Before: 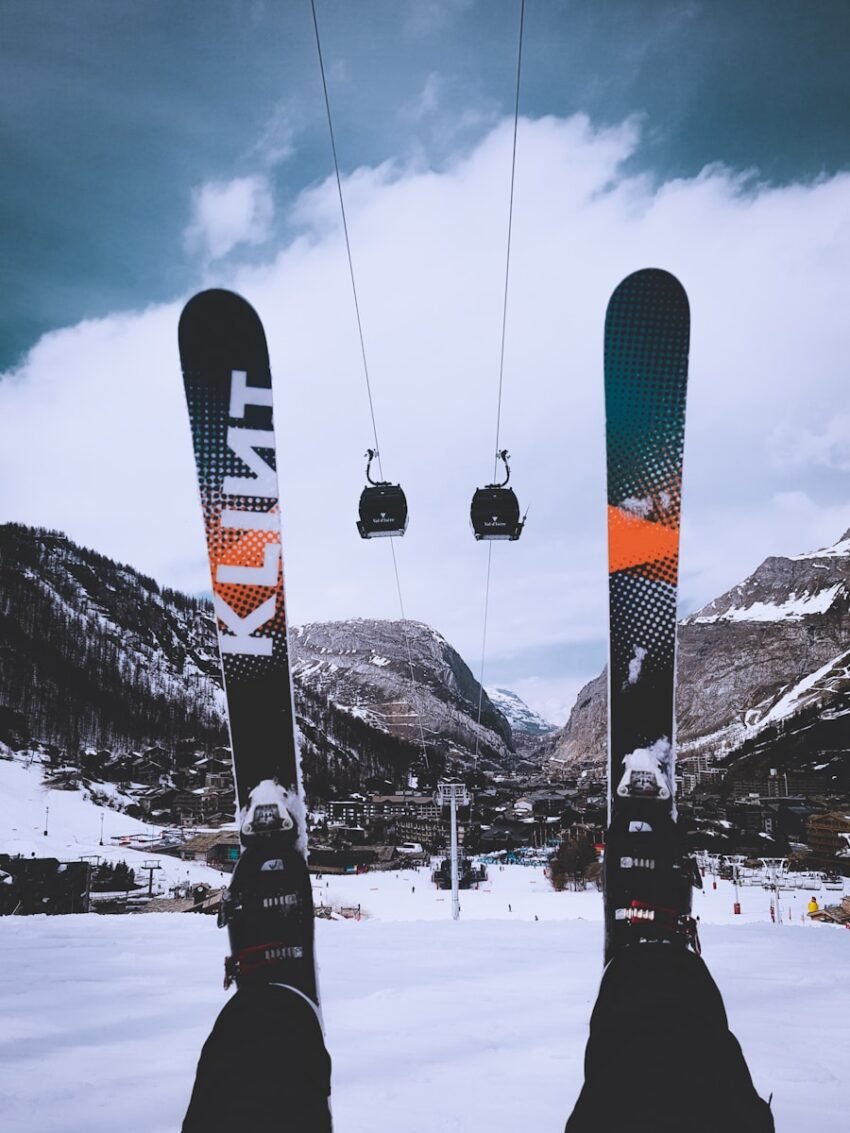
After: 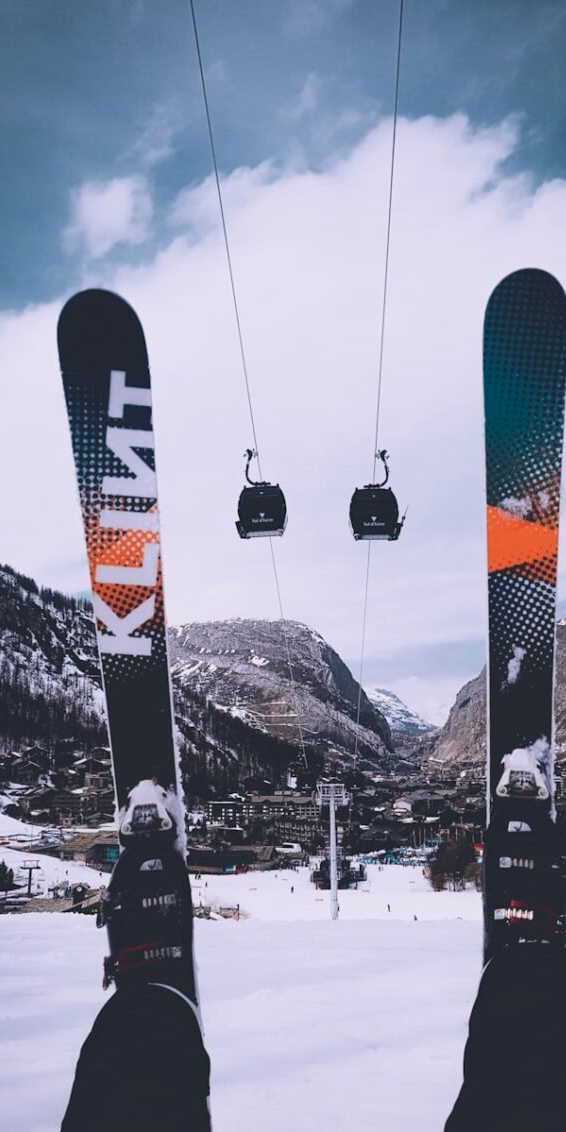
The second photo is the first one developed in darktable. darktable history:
color balance rgb: shadows lift › hue 87.51°, highlights gain › chroma 1.62%, highlights gain › hue 55.1°, global offset › chroma 0.1%, global offset › hue 253.66°, linear chroma grading › global chroma 0.5%
crop and rotate: left 14.385%, right 18.948%
